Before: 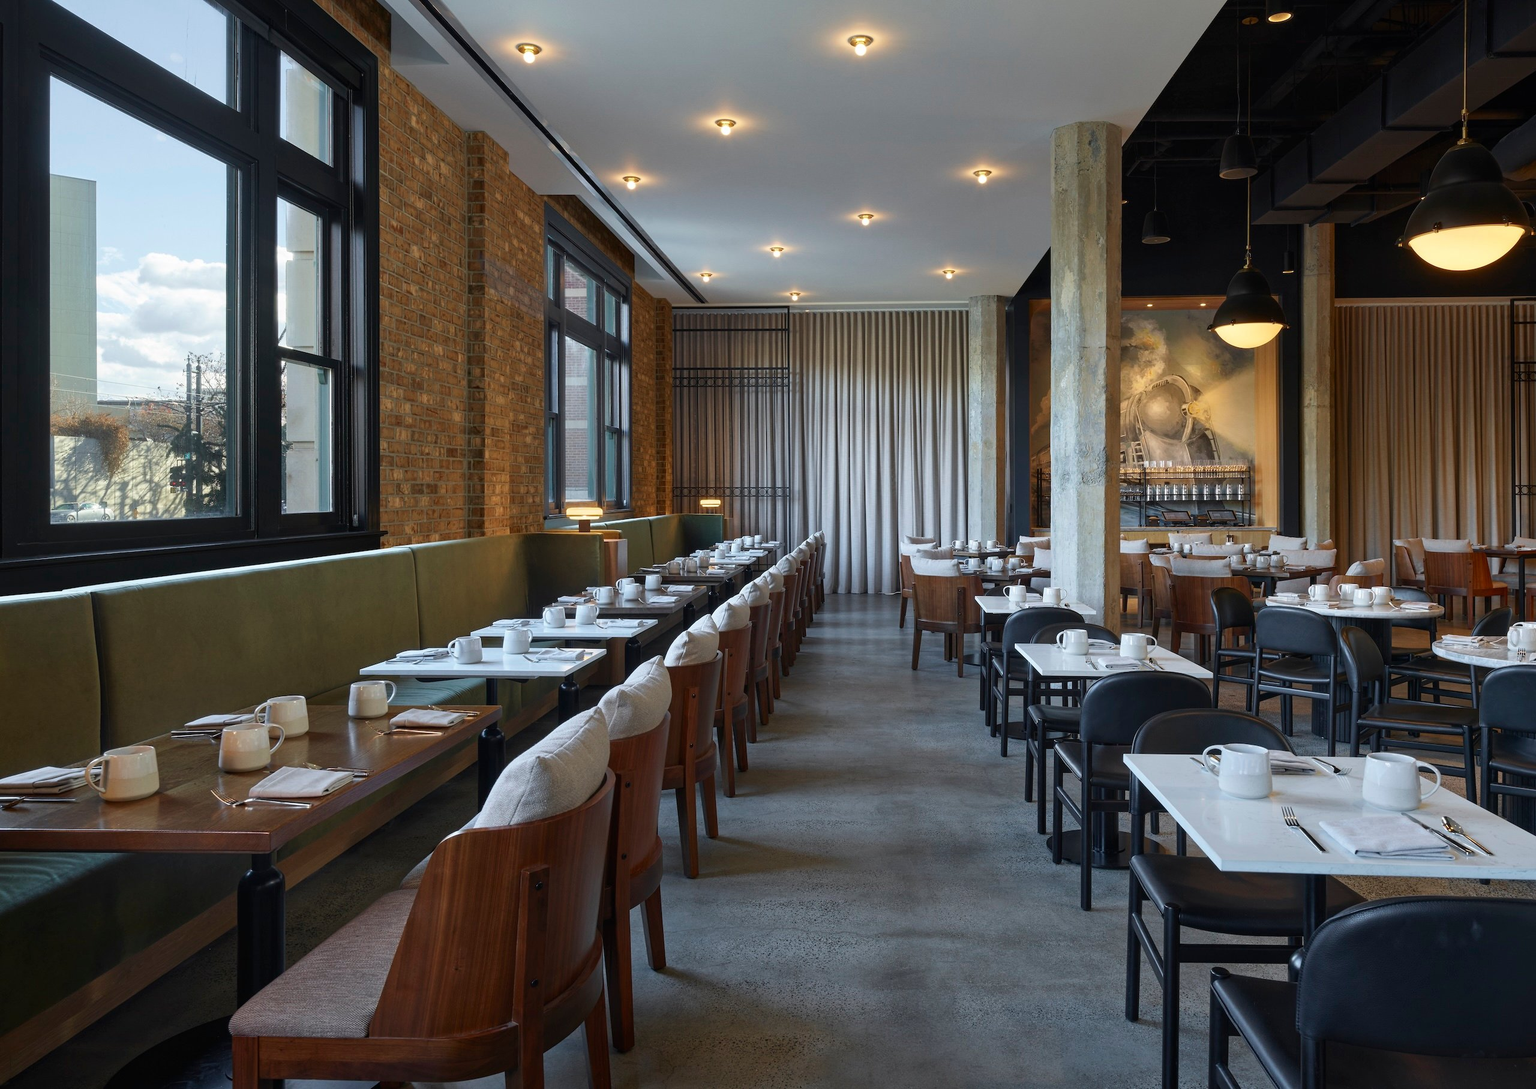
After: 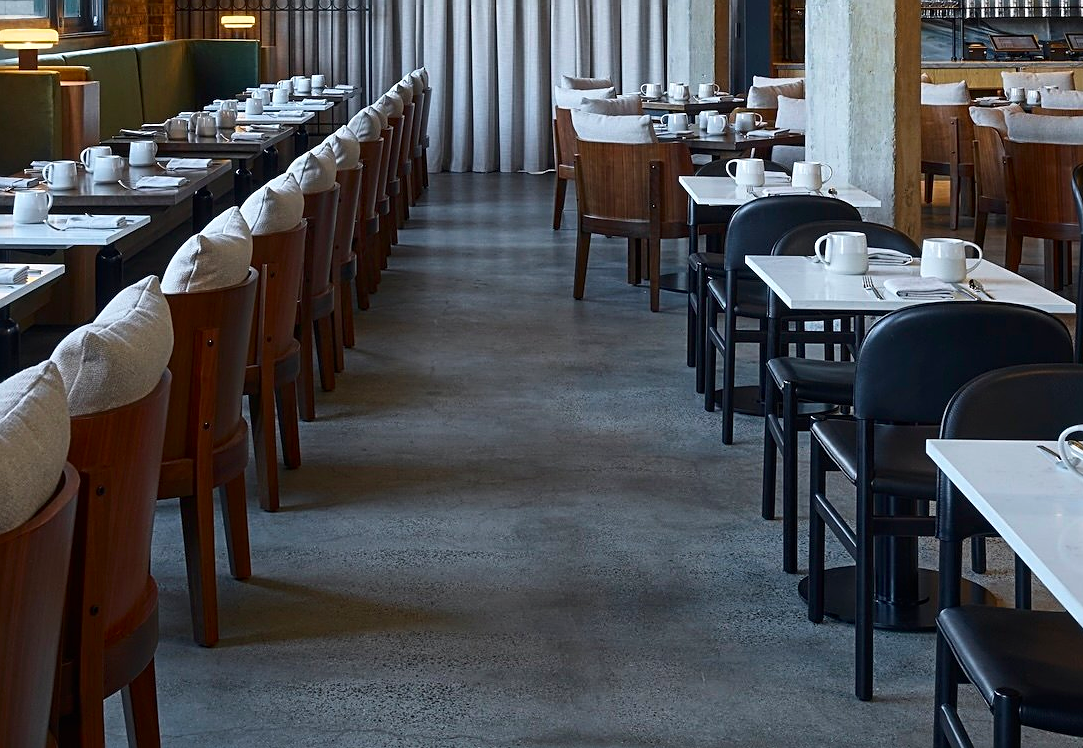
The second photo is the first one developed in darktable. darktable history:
crop: left 36.97%, top 45.036%, right 20.703%, bottom 13.718%
contrast brightness saturation: contrast 0.126, brightness -0.047, saturation 0.152
sharpen: on, module defaults
